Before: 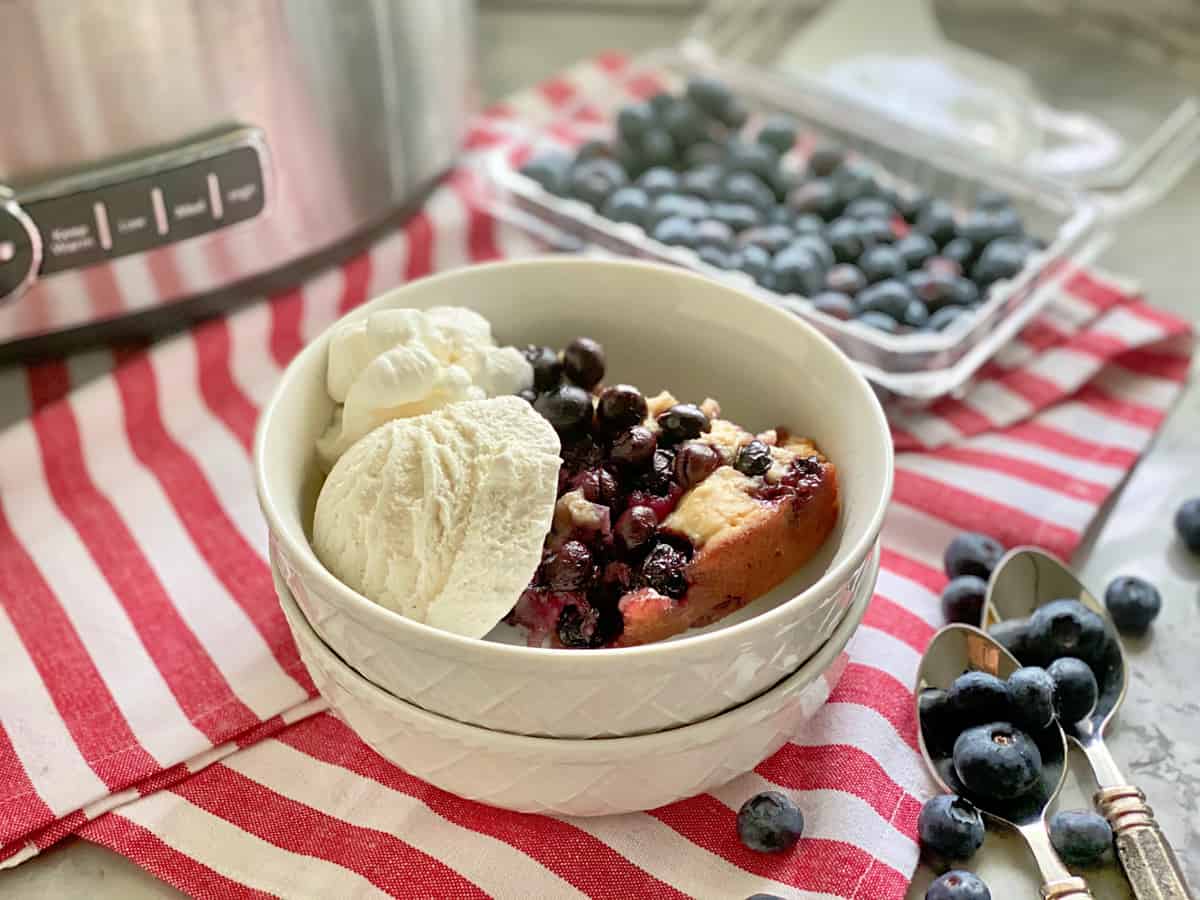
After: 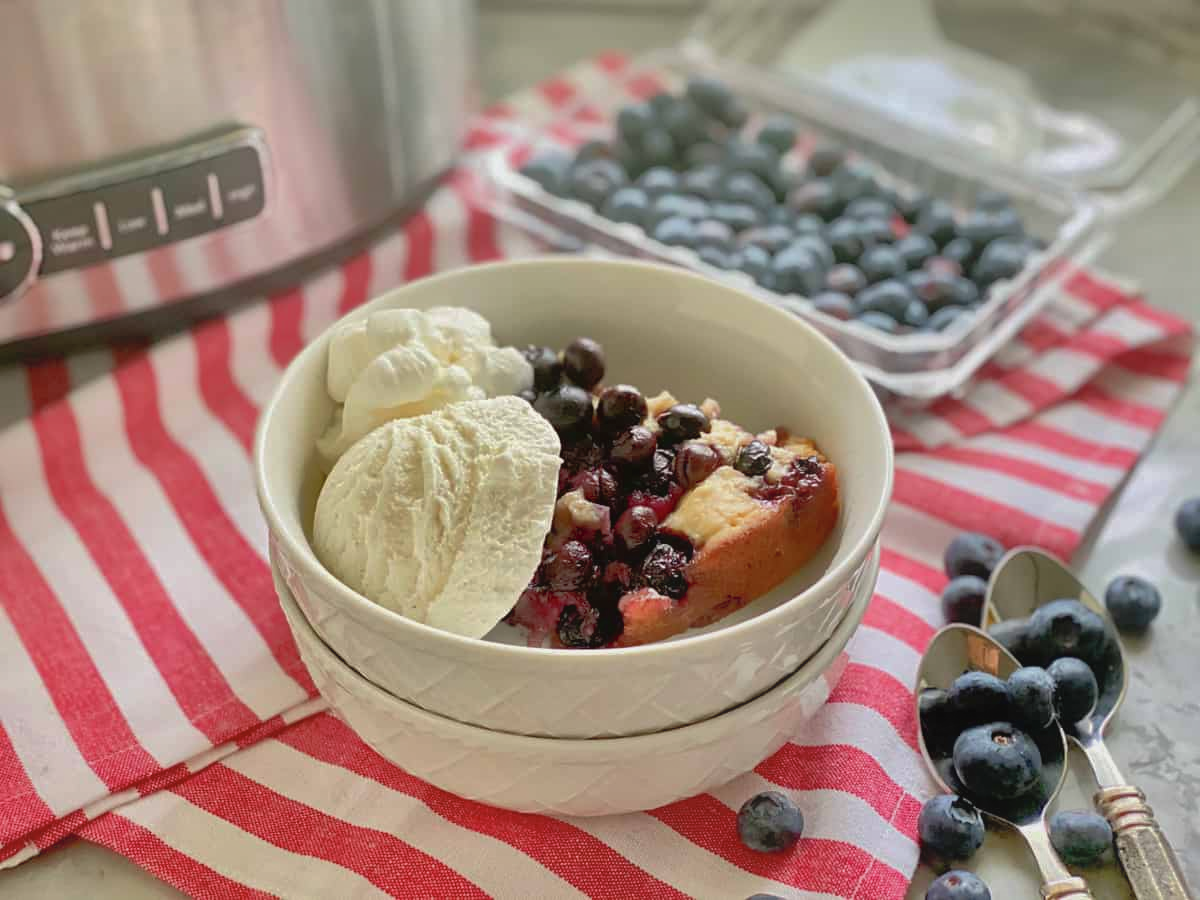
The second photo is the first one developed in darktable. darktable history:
contrast equalizer: octaves 7, y [[0.6 ×6], [0.55 ×6], [0 ×6], [0 ×6], [0 ×6]], mix -0.3
shadows and highlights: highlights -60
